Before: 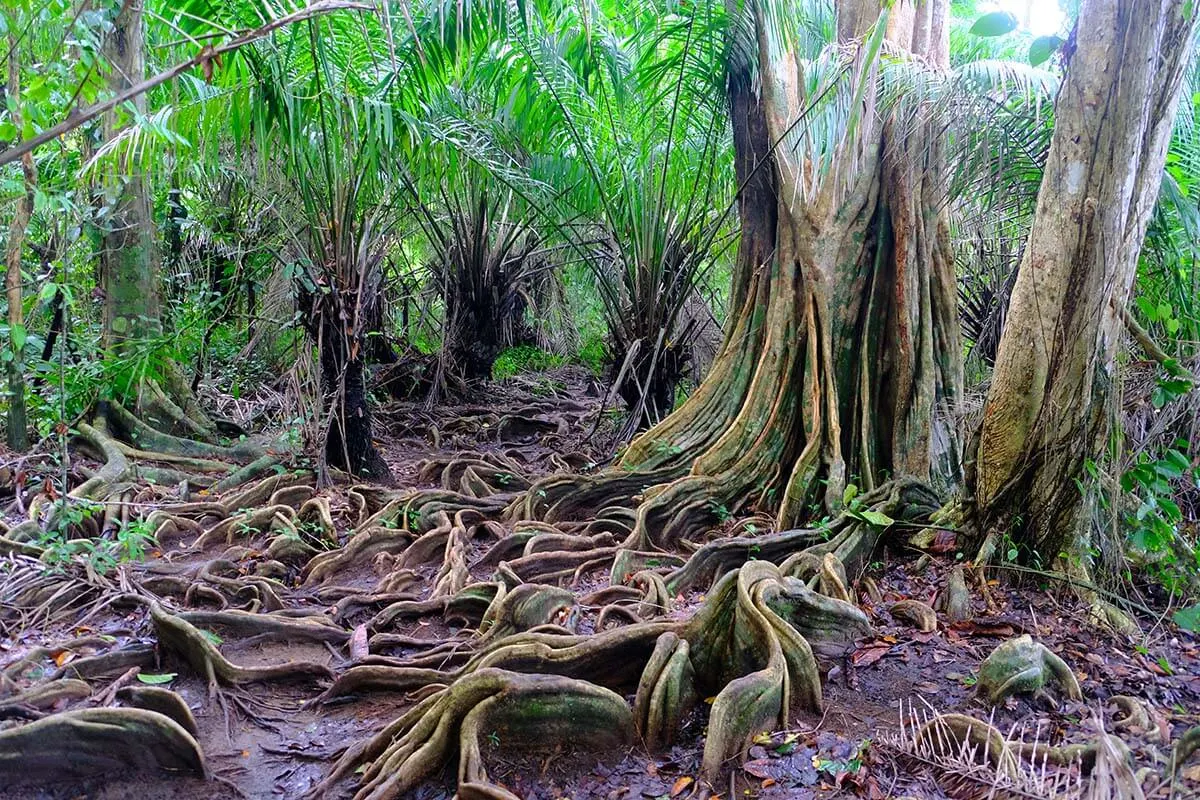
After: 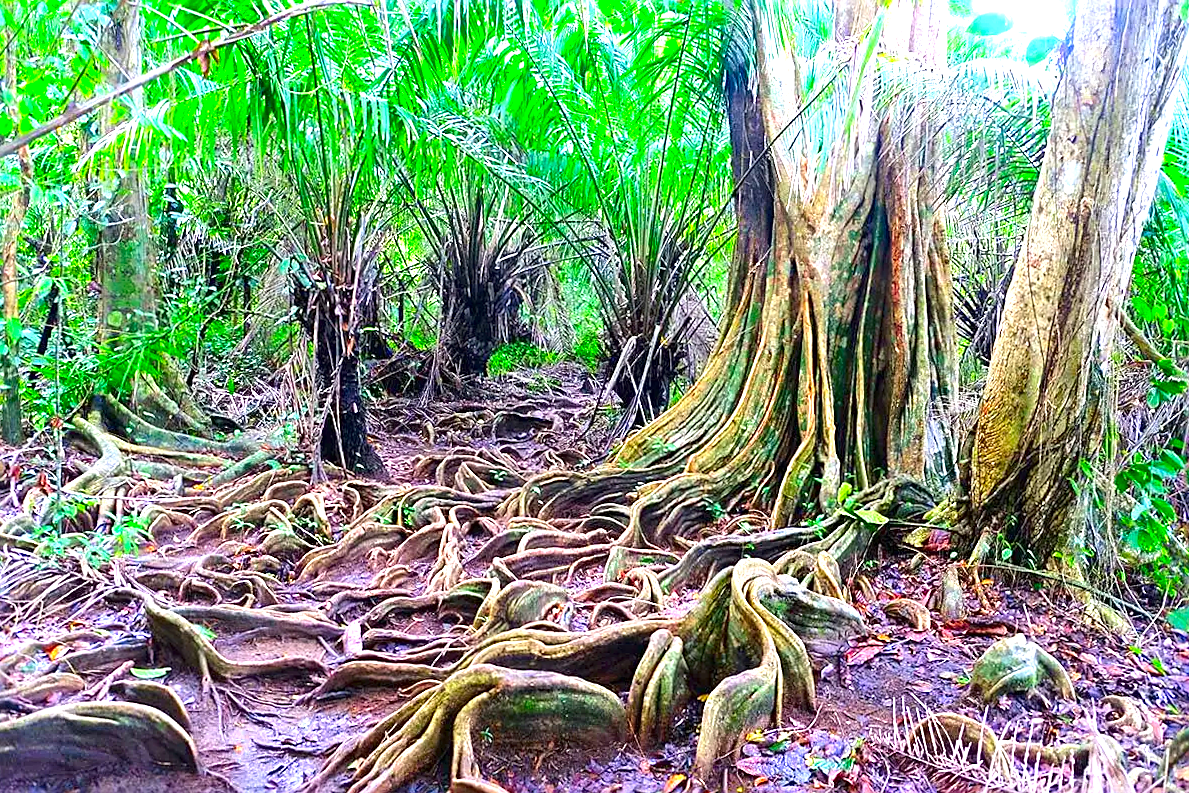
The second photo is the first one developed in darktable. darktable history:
sharpen: on, module defaults
contrast brightness saturation: saturation 0.515
crop and rotate: angle -0.33°
exposure: exposure 1.274 EV, compensate highlight preservation false
